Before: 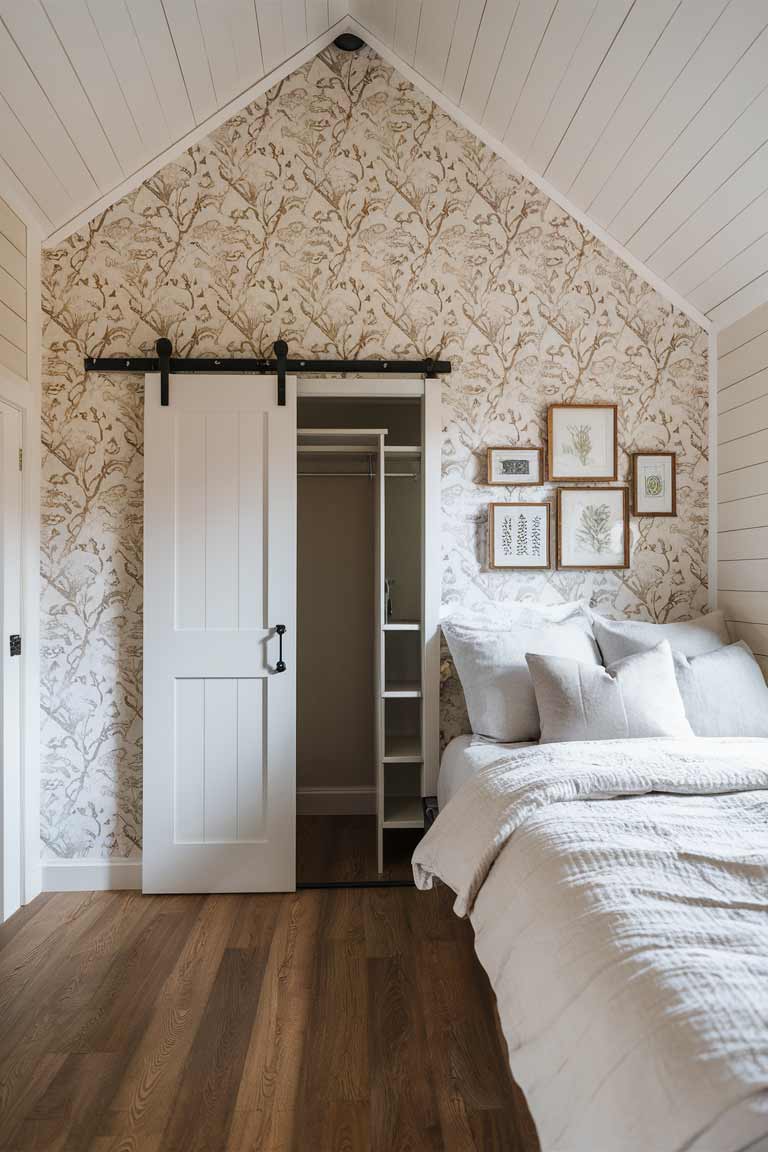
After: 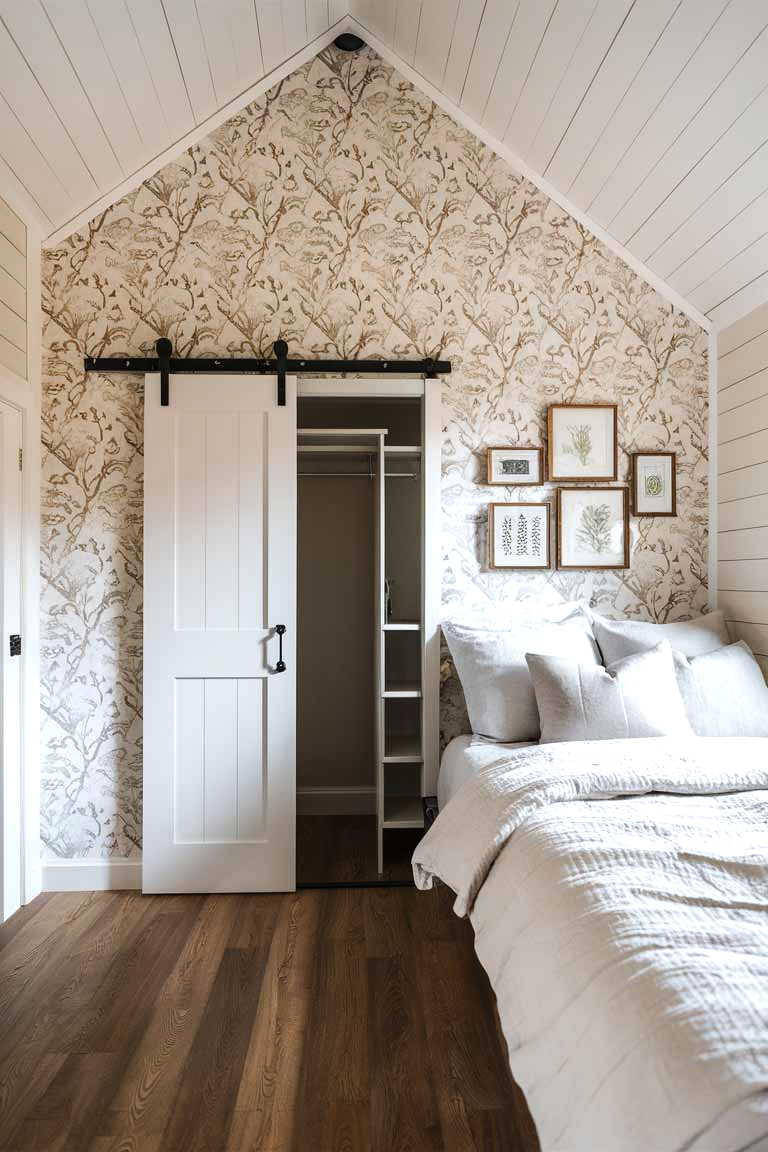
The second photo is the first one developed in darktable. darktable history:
tone equalizer: -8 EV -0.395 EV, -7 EV -0.423 EV, -6 EV -0.359 EV, -5 EV -0.249 EV, -3 EV 0.237 EV, -2 EV 0.314 EV, -1 EV 0.384 EV, +0 EV 0.411 EV, edges refinement/feathering 500, mask exposure compensation -1.57 EV, preserve details no
